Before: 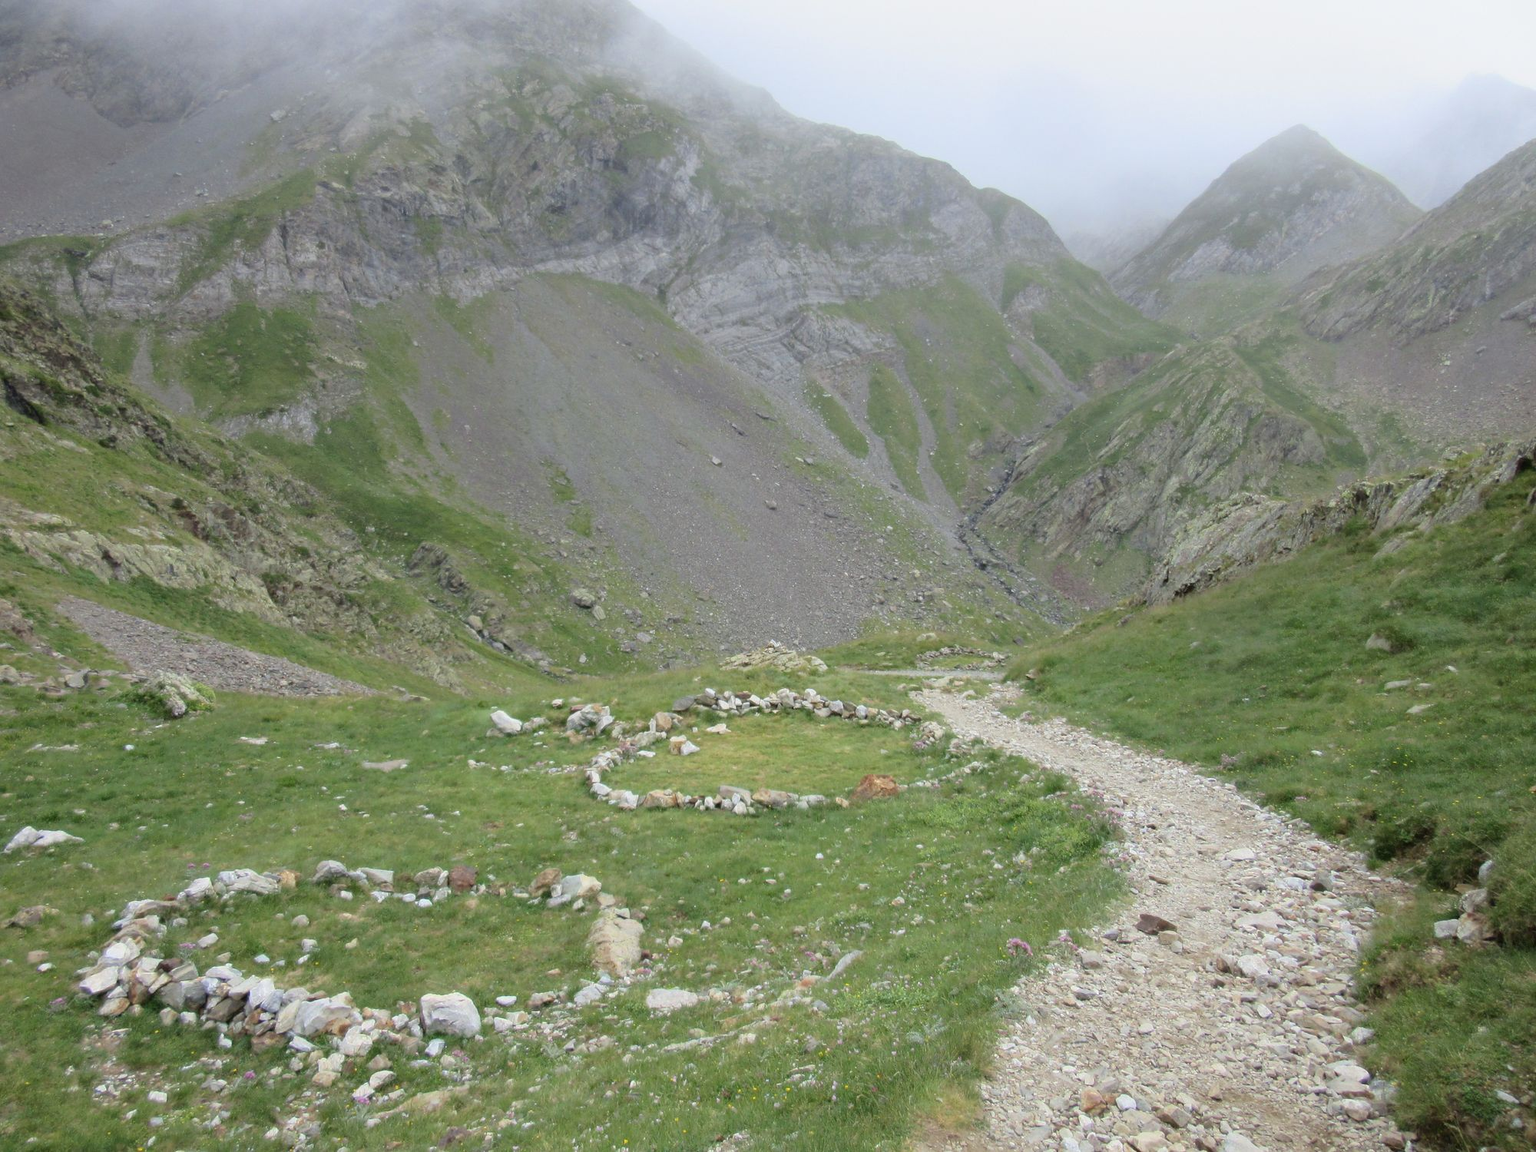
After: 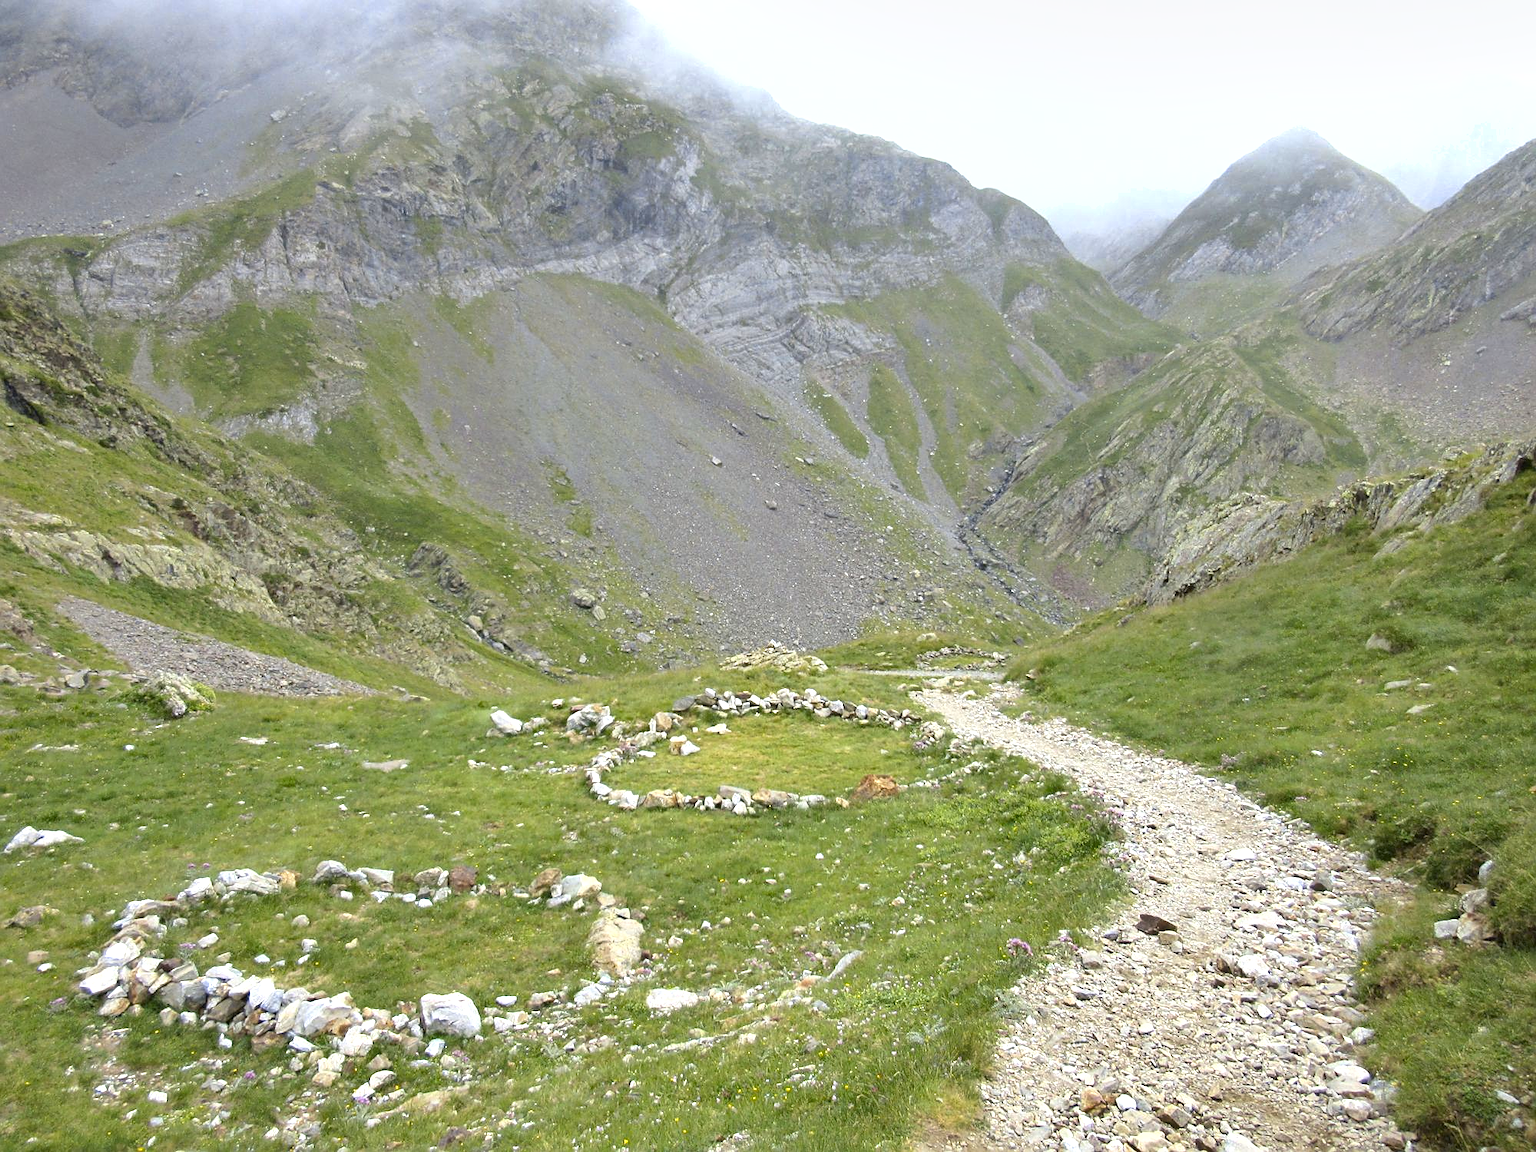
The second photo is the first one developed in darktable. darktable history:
sharpen: on, module defaults
color contrast: green-magenta contrast 0.85, blue-yellow contrast 1.25, unbound 0
shadows and highlights: shadows 22.7, highlights -48.71, soften with gaussian
exposure: exposure 0.657 EV, compensate highlight preservation false
